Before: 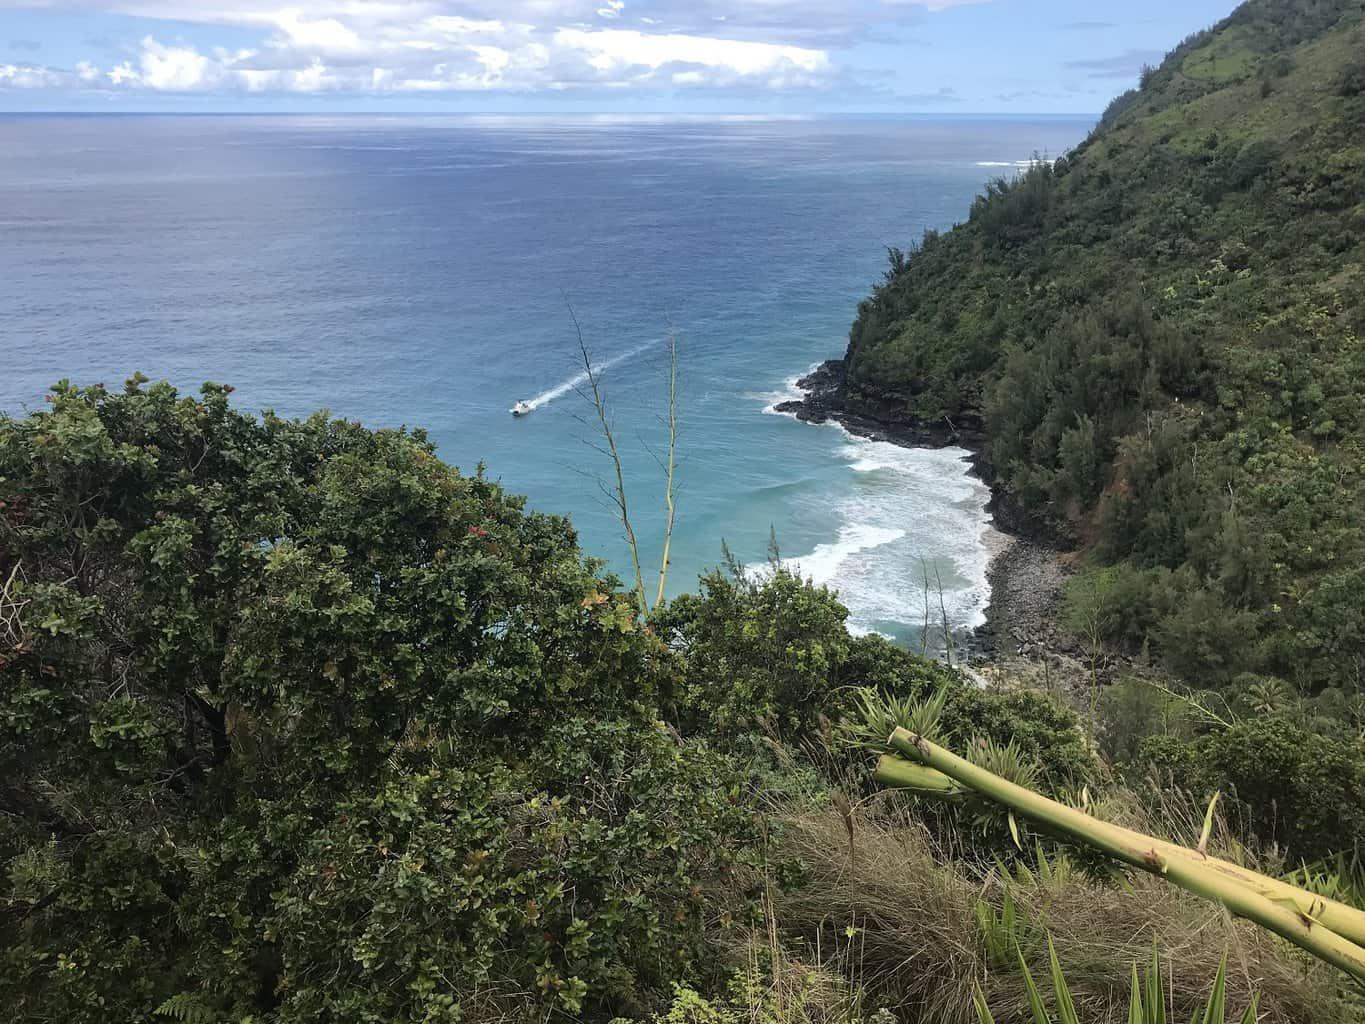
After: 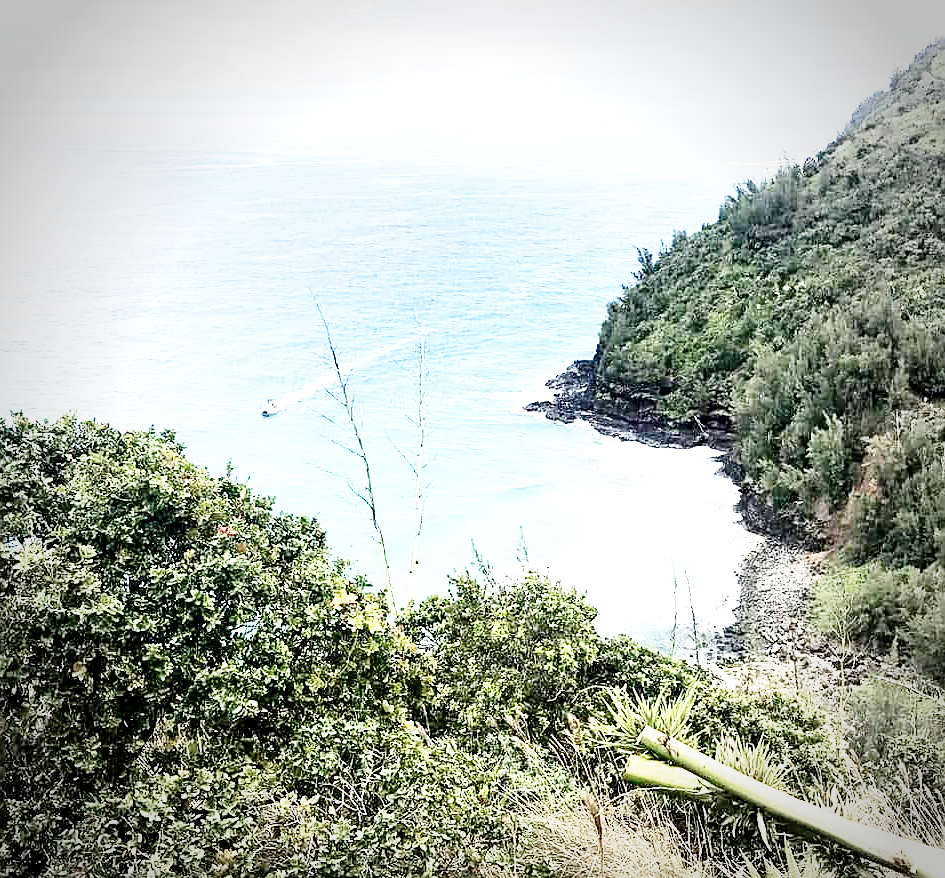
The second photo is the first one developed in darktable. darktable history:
crop: left 18.459%, right 12.302%, bottom 14.179%
sharpen: on, module defaults
exposure: black level correction 0.009, exposure 1.429 EV, compensate highlight preservation false
contrast brightness saturation: contrast 0.114, saturation -0.178
vignetting: fall-off start 74%
base curve: curves: ch0 [(0, 0) (0.026, 0.03) (0.109, 0.232) (0.351, 0.748) (0.669, 0.968) (1, 1)], preserve colors none
